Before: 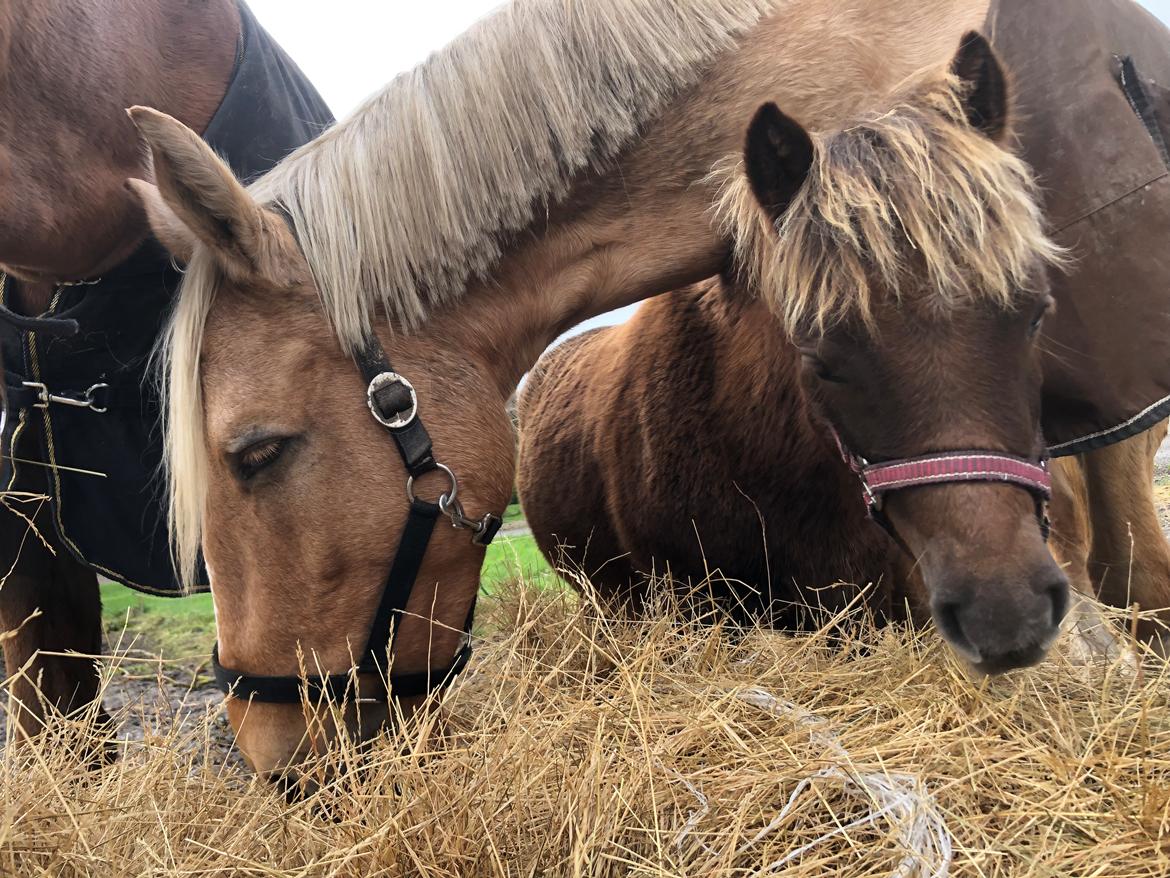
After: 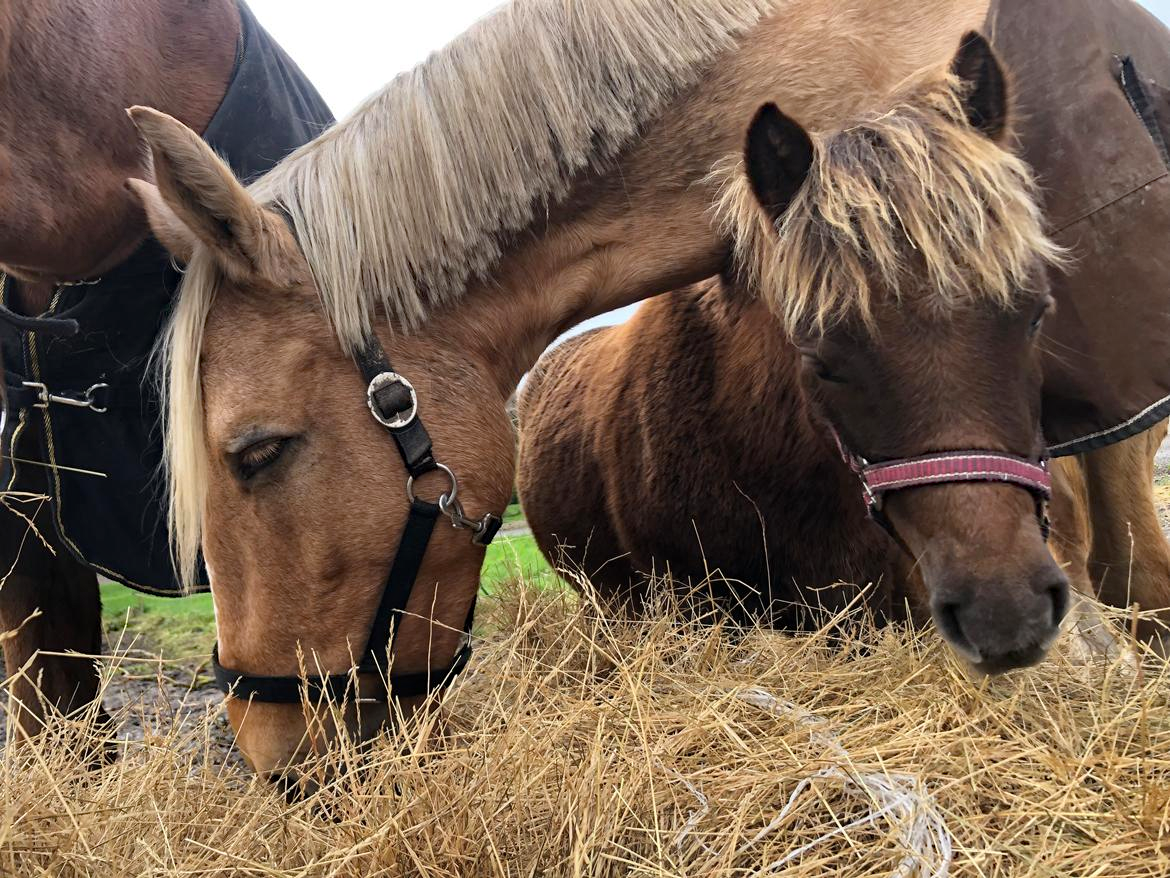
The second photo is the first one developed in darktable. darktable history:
haze removal: strength 0.295, distance 0.257
